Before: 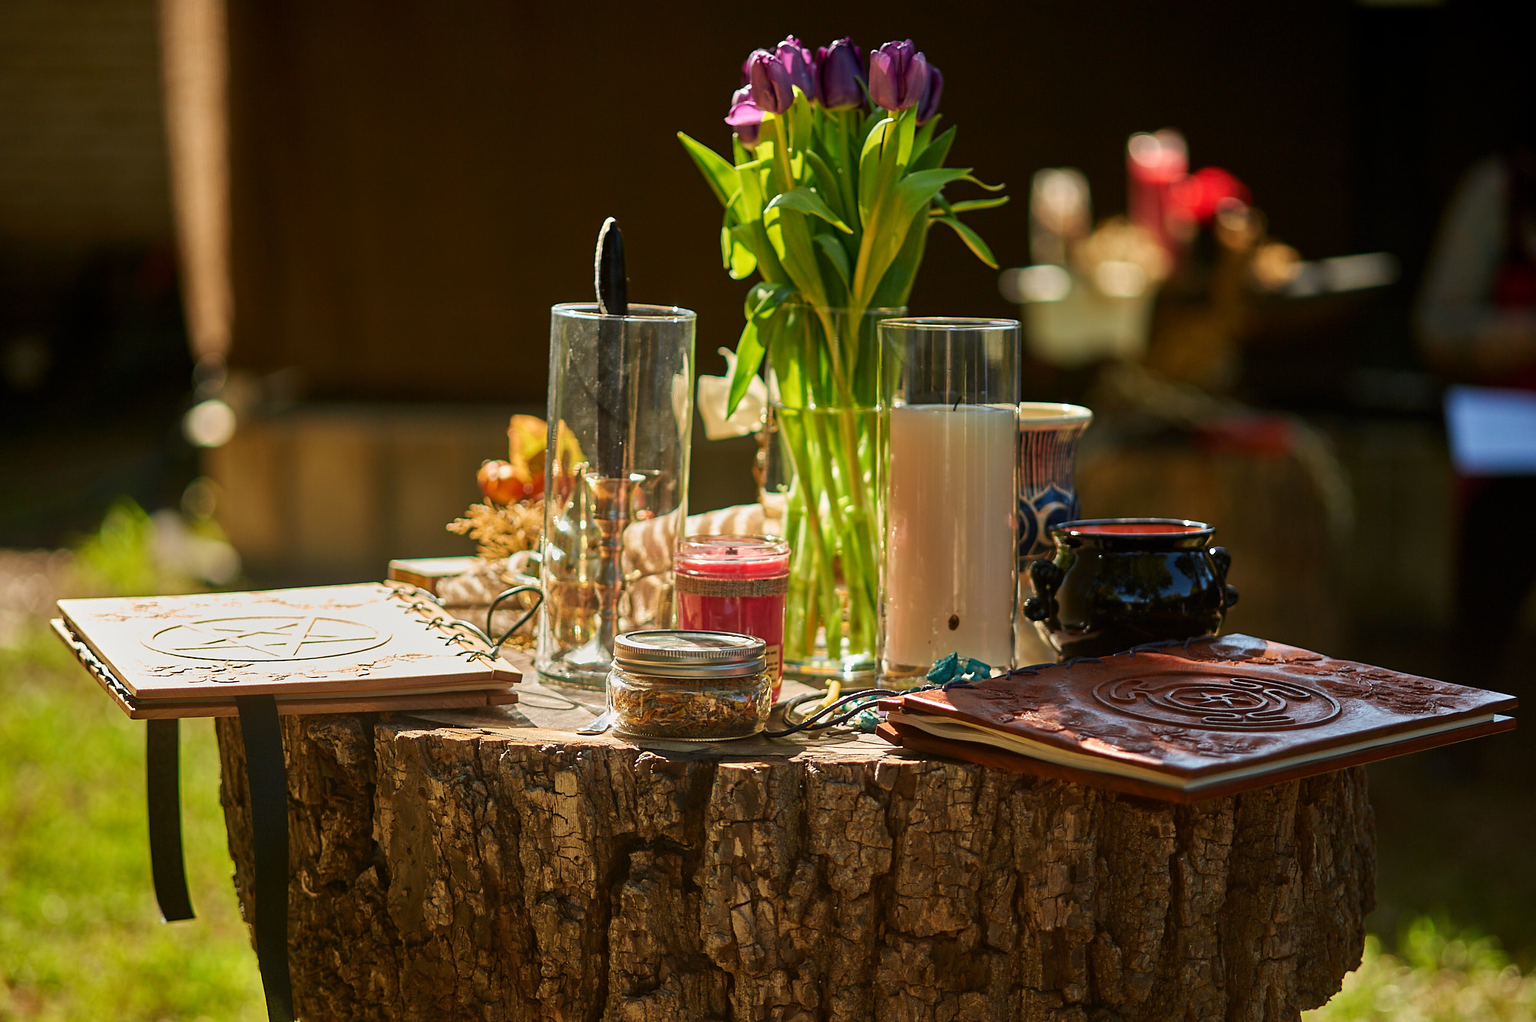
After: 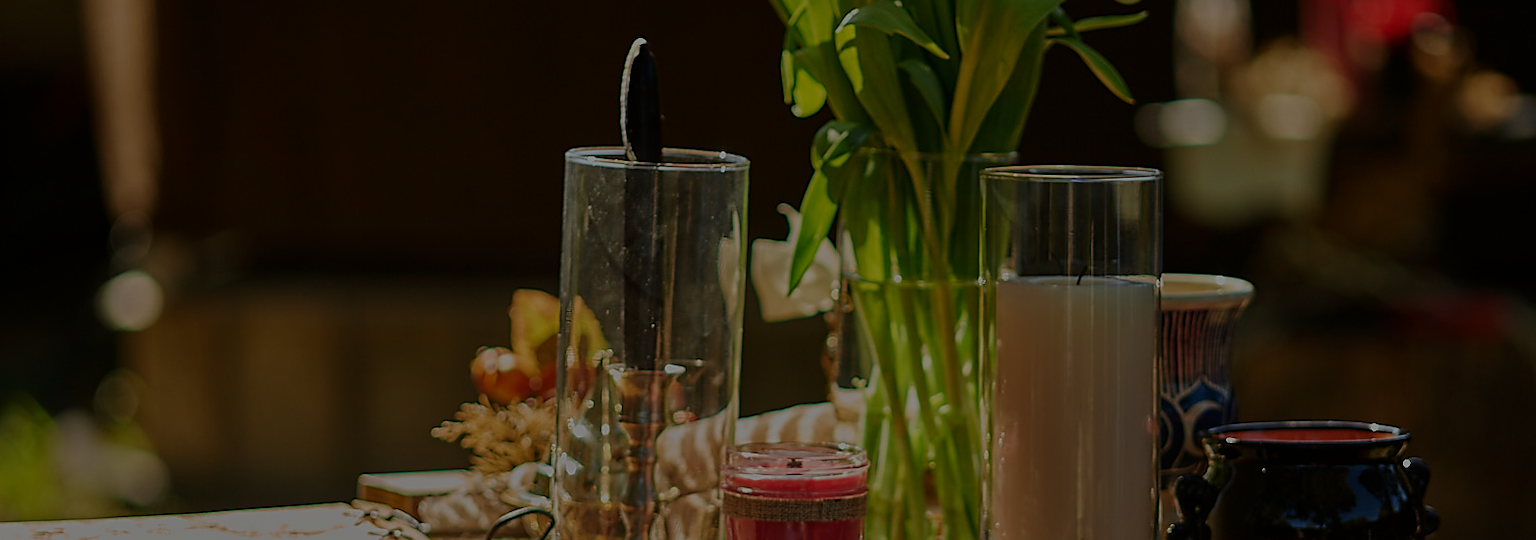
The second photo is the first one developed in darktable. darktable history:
sharpen: radius 1.864, amount 0.398, threshold 1.271
crop: left 7.036%, top 18.398%, right 14.379%, bottom 40.043%
exposure: exposure -2.002 EV, compensate highlight preservation false
